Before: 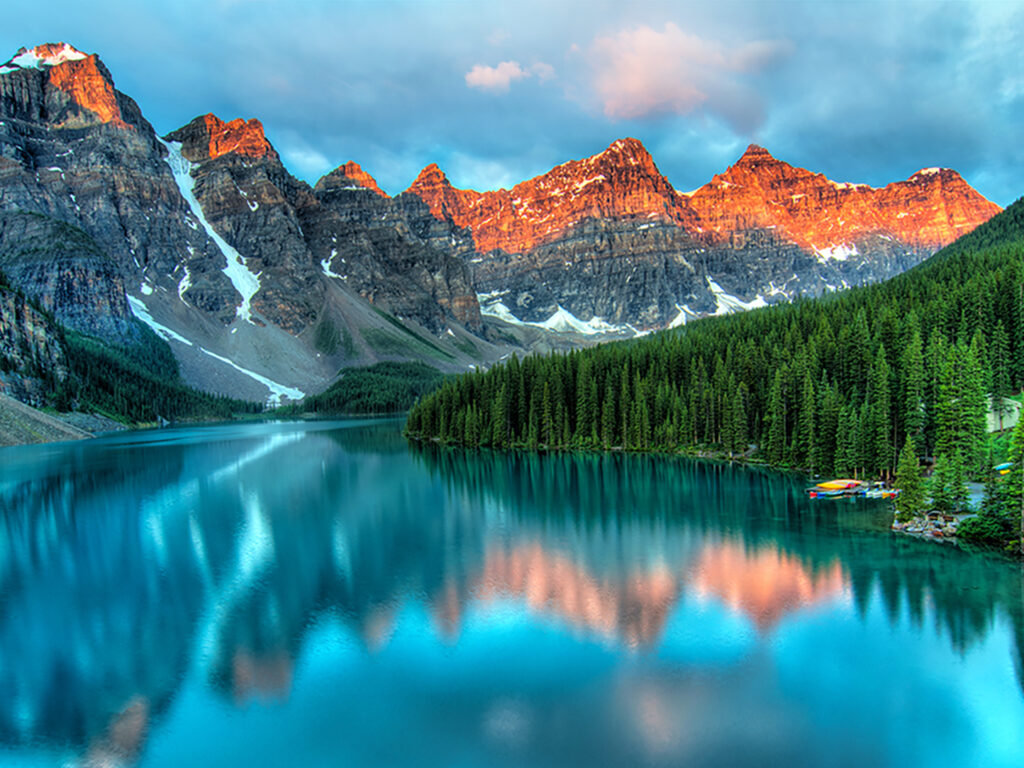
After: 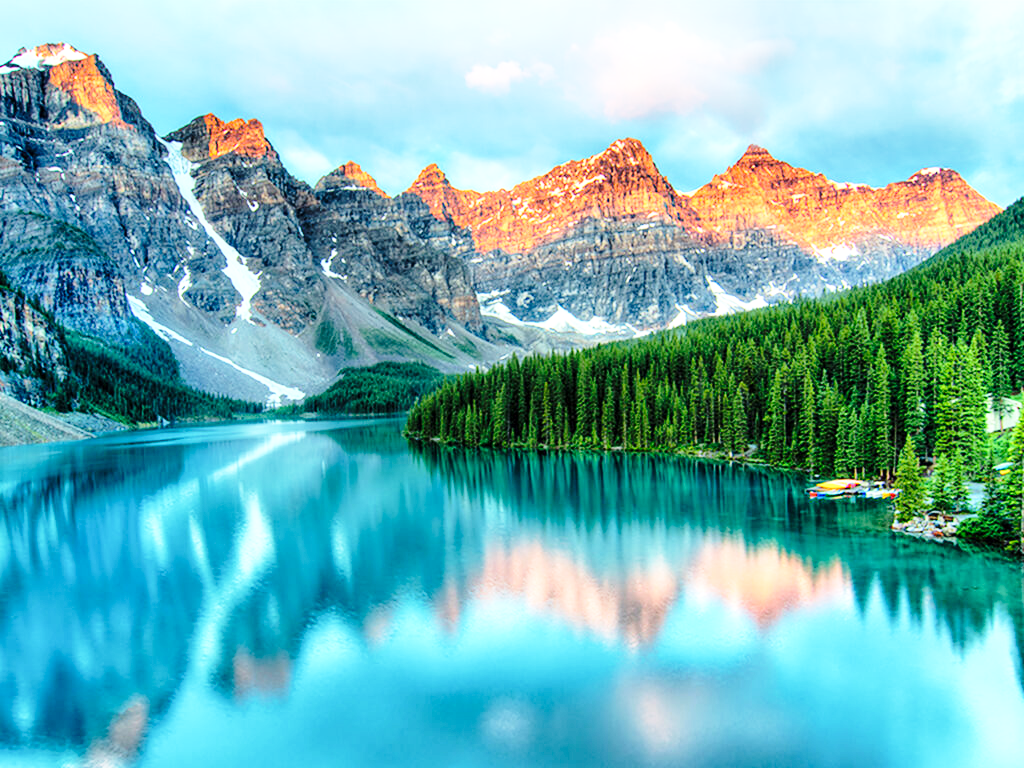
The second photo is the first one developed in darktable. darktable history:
exposure: black level correction 0.001, exposure 0.5 EV, compensate exposure bias true, compensate highlight preservation false
base curve: curves: ch0 [(0, 0) (0.028, 0.03) (0.121, 0.232) (0.46, 0.748) (0.859, 0.968) (1, 1)], preserve colors none
